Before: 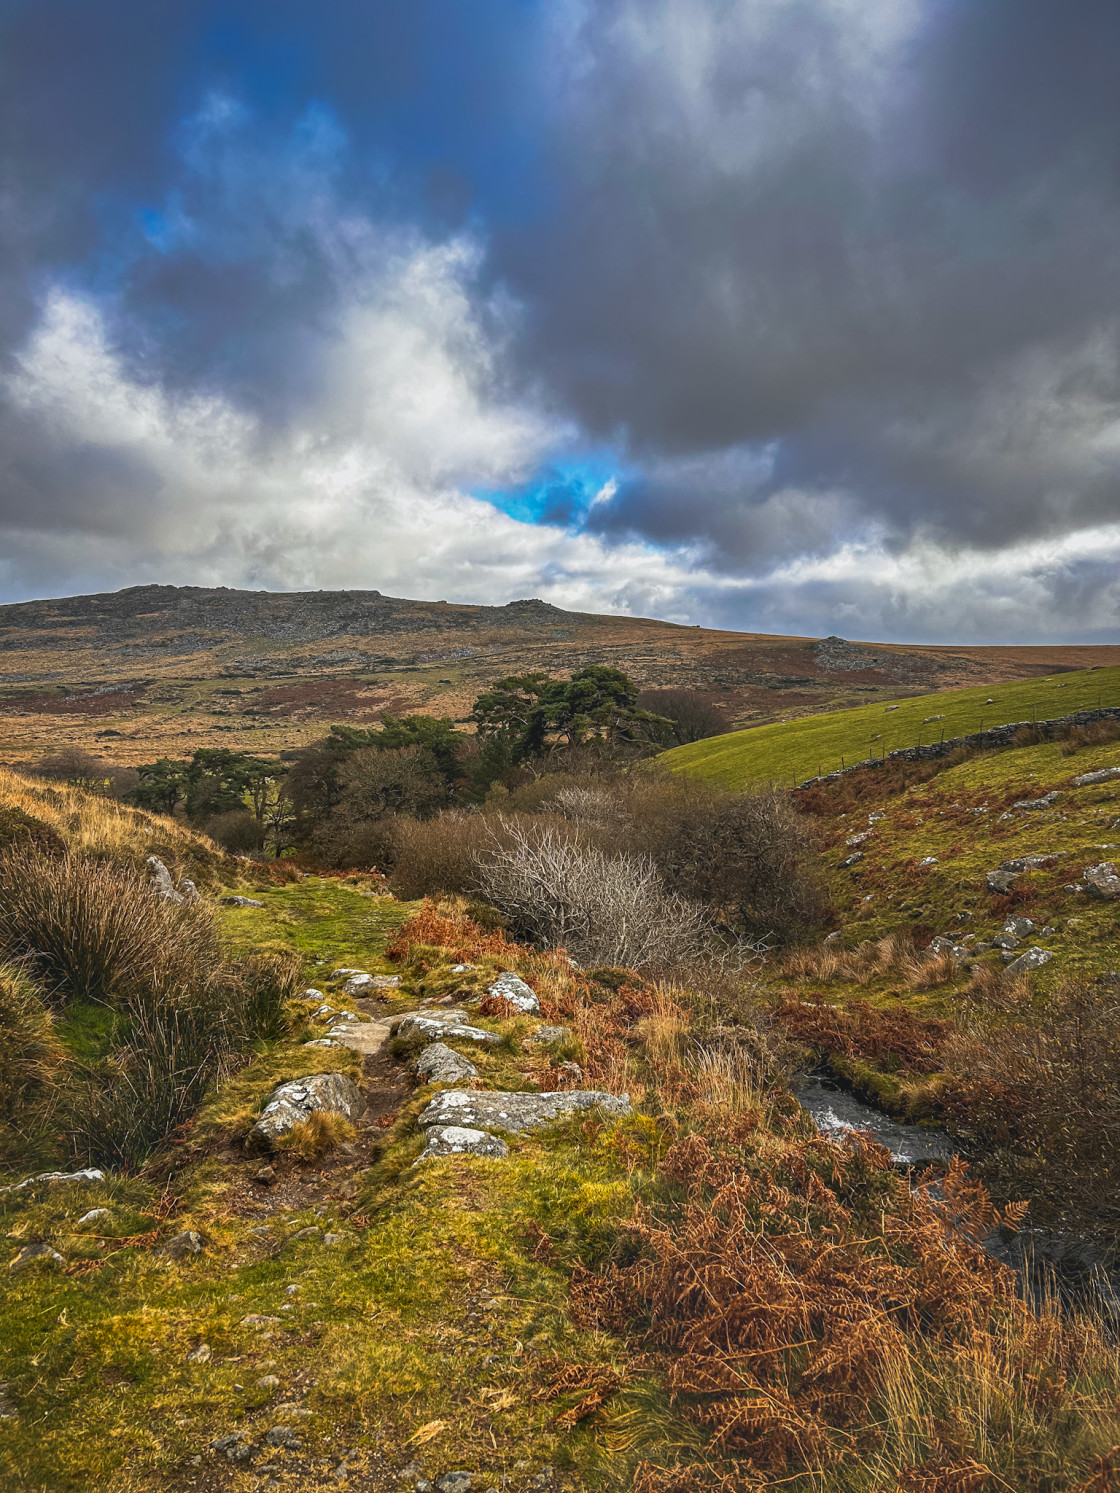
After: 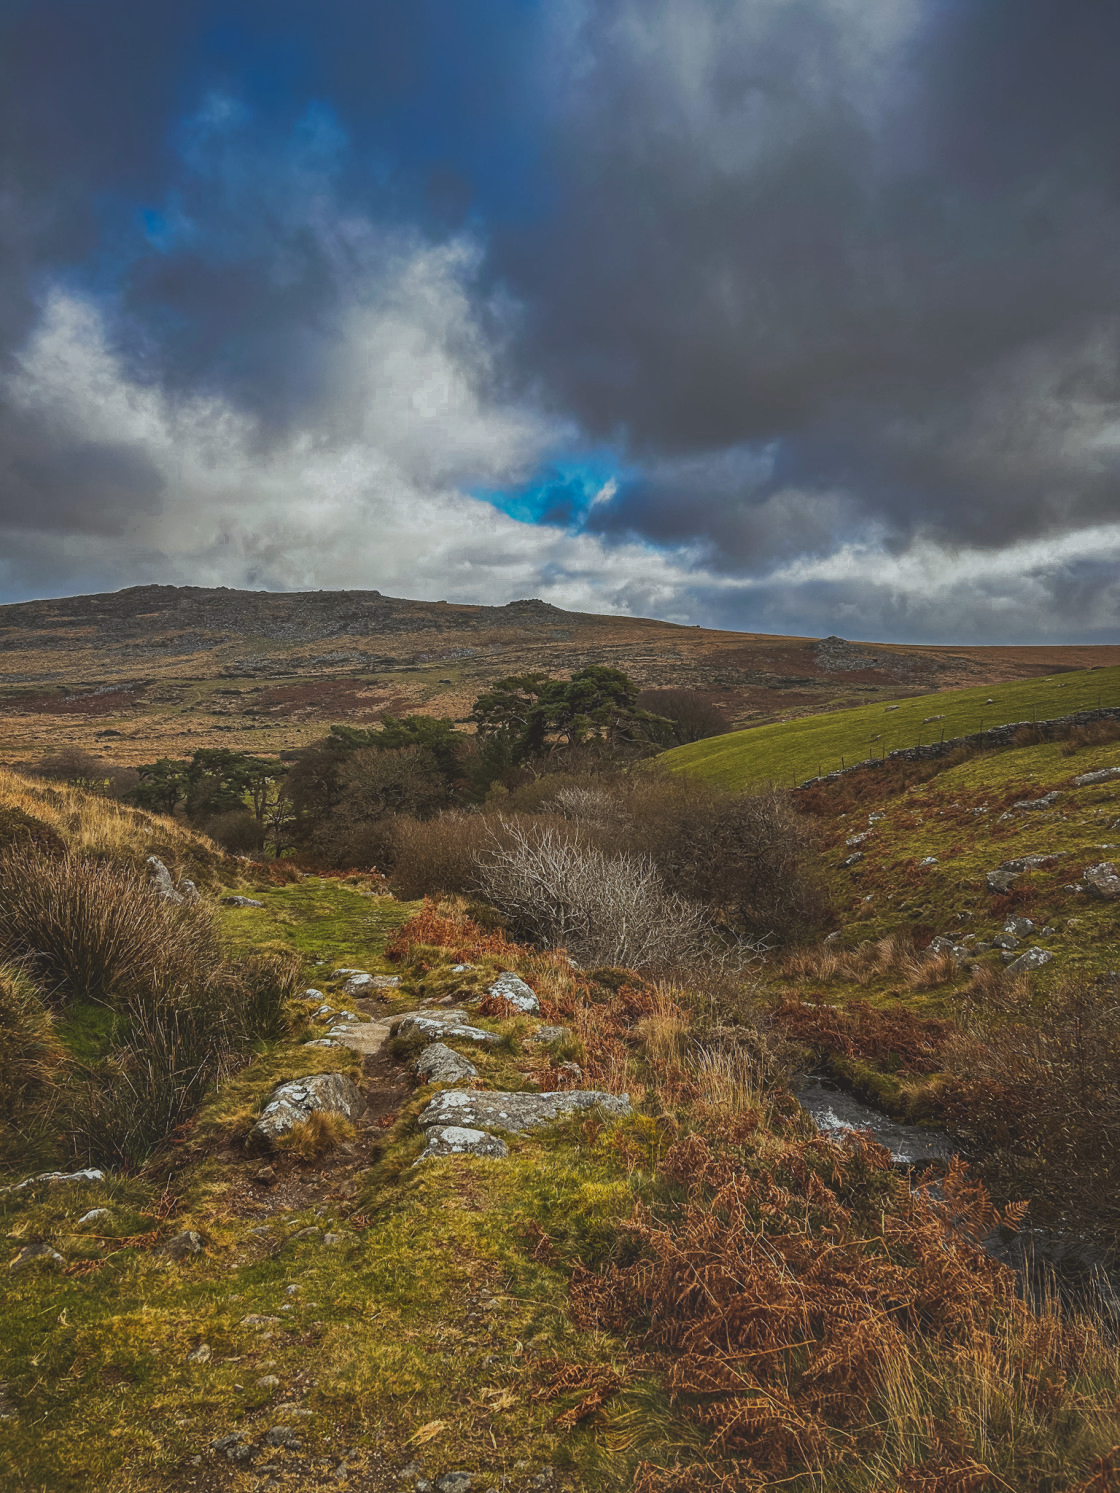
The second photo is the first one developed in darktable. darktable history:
color zones: curves: ch0 [(0, 0.5) (0.143, 0.5) (0.286, 0.5) (0.429, 0.5) (0.571, 0.5) (0.714, 0.476) (0.857, 0.5) (1, 0.5)]; ch2 [(0, 0.5) (0.143, 0.5) (0.286, 0.5) (0.429, 0.5) (0.571, 0.5) (0.714, 0.487) (0.857, 0.5) (1, 0.5)], process mode strong
exposure: black level correction -0.015, exposure -0.53 EV, compensate exposure bias true, compensate highlight preservation false
color correction: highlights a* -3, highlights b* -2.29, shadows a* 2.41, shadows b* 2.72
